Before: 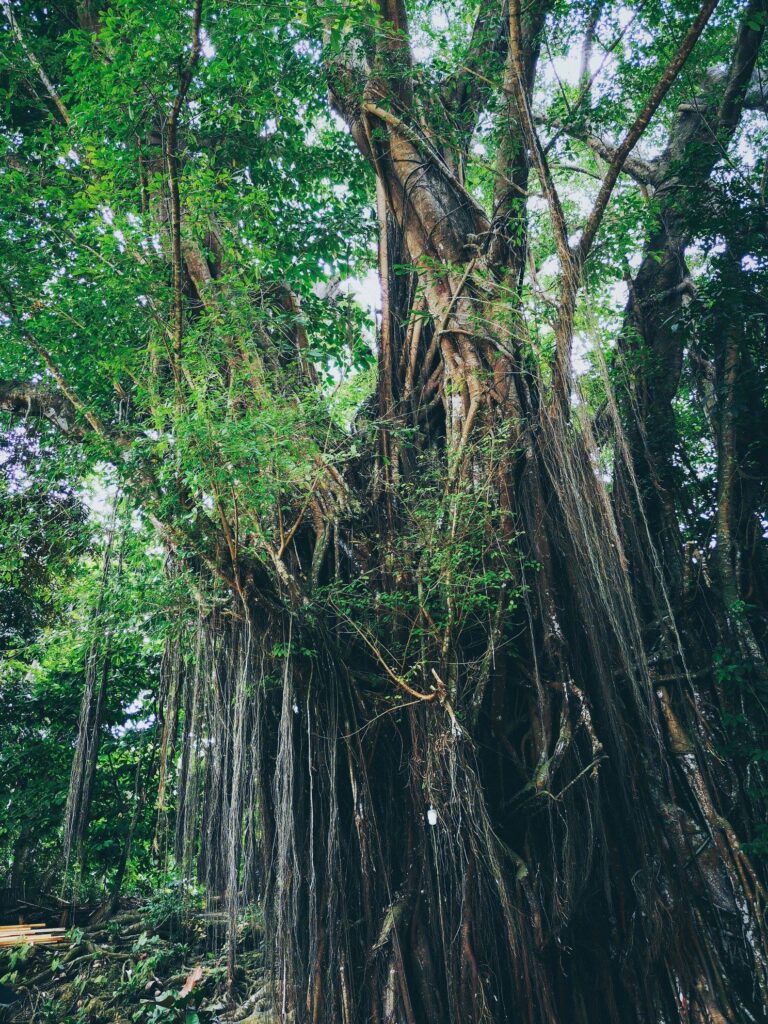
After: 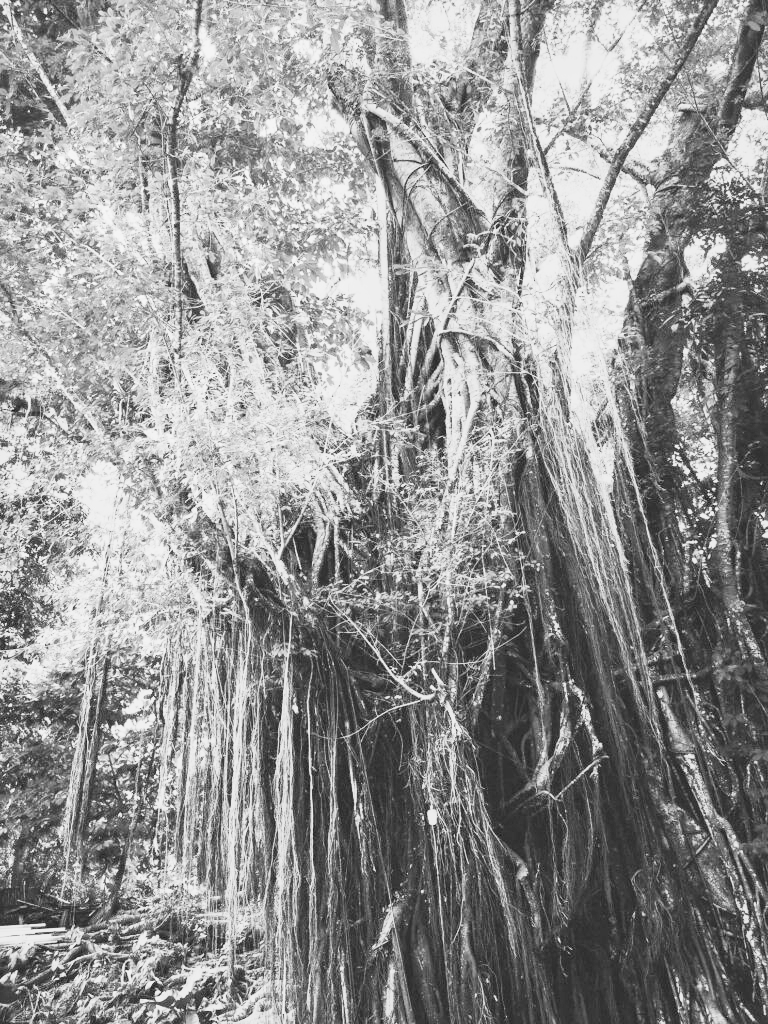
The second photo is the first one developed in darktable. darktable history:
monochrome: a -92.57, b 58.91
base curve: curves: ch0 [(0, 0) (0.495, 0.917) (1, 1)]
